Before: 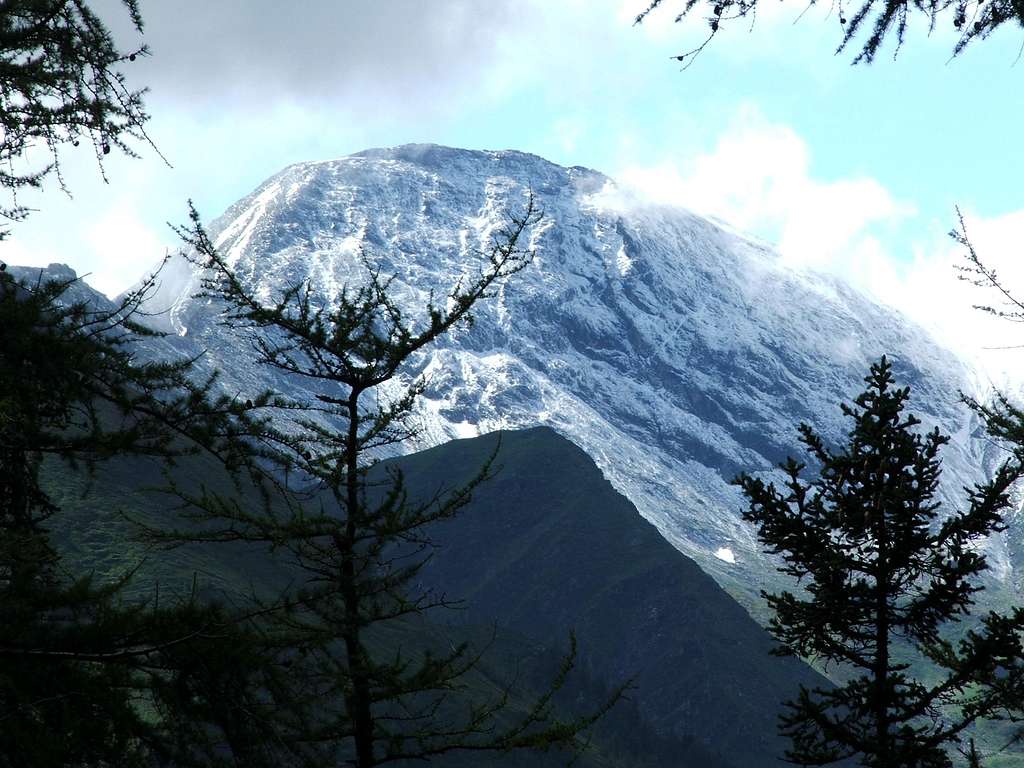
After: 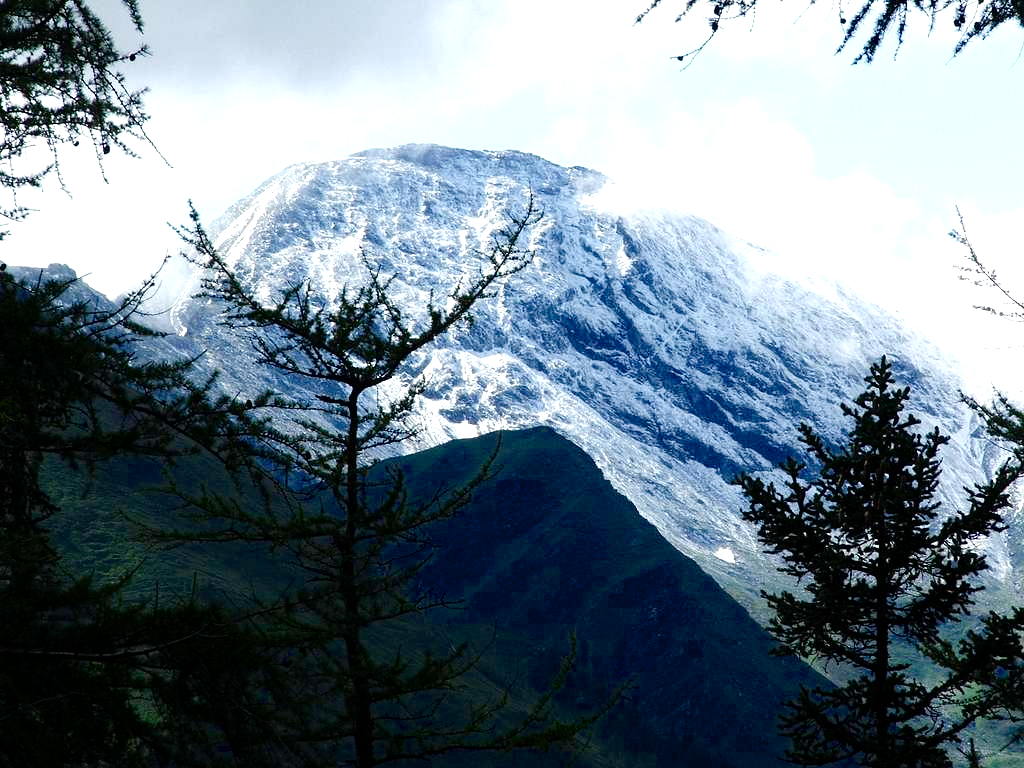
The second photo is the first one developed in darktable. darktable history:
color balance rgb: perceptual saturation grading › global saturation 25.778%, perceptual saturation grading › highlights -50.12%, perceptual saturation grading › shadows 30.088%, saturation formula JzAzBz (2021)
tone equalizer: -8 EV -0.411 EV, -7 EV -0.395 EV, -6 EV -0.333 EV, -5 EV -0.202 EV, -3 EV 0.243 EV, -2 EV 0.361 EV, -1 EV 0.39 EV, +0 EV 0.441 EV
